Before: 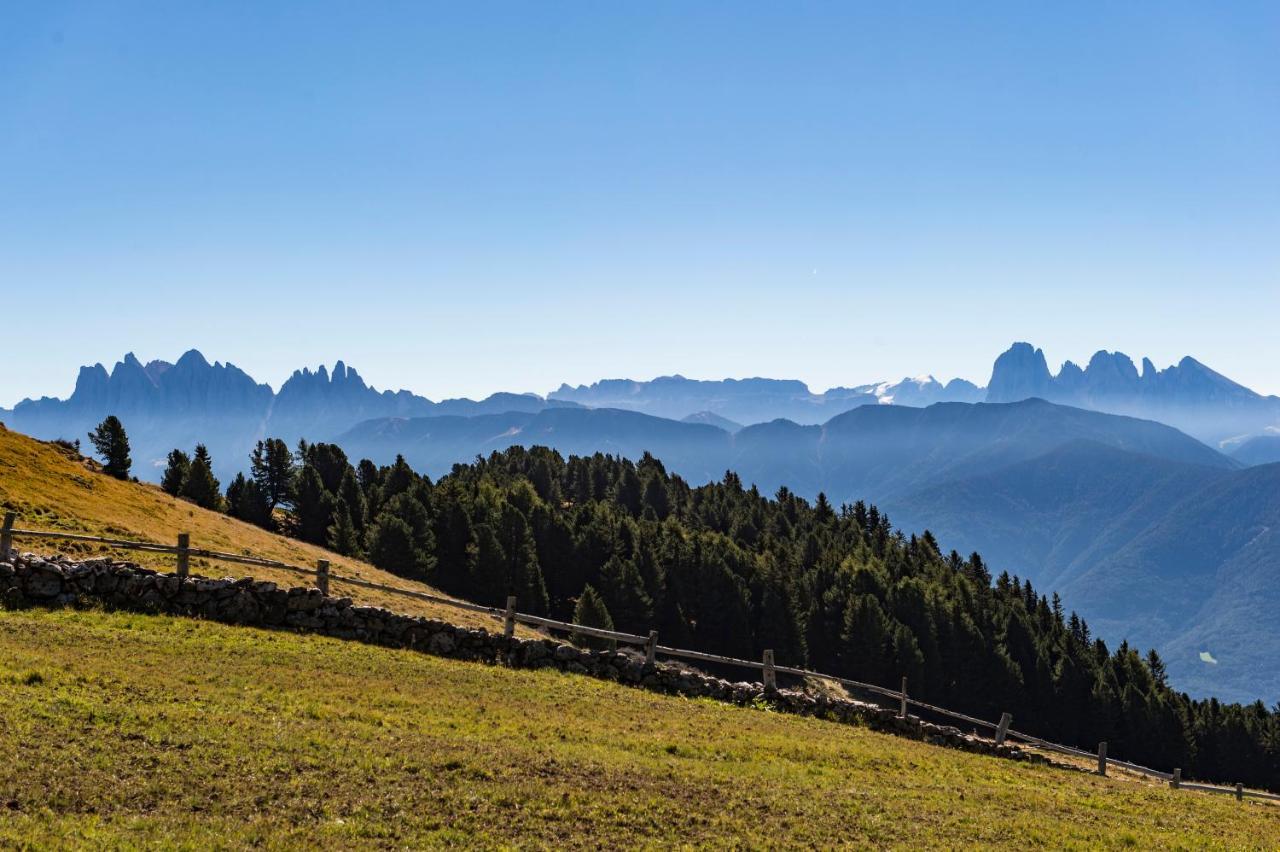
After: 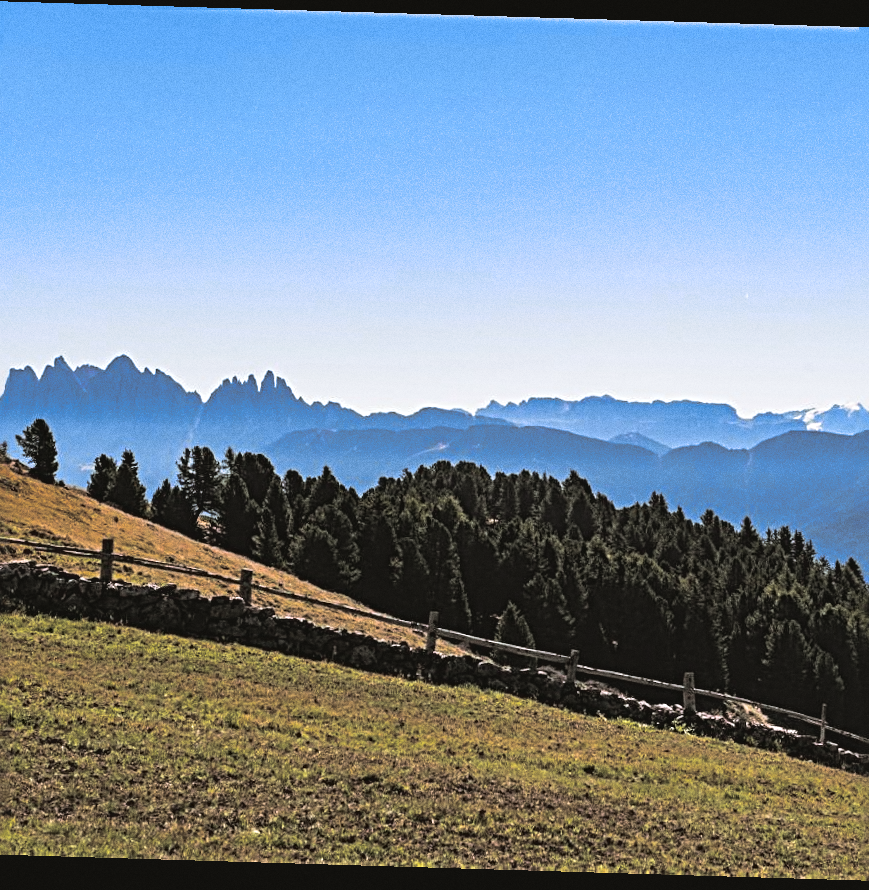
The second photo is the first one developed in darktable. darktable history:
split-toning: shadows › hue 46.8°, shadows › saturation 0.17, highlights › hue 316.8°, highlights › saturation 0.27, balance -51.82
rotate and perspective: rotation 1.72°, automatic cropping off
crop and rotate: left 6.617%, right 26.717%
tone curve: curves: ch0 [(0, 0.046) (0.04, 0.074) (0.831, 0.861) (1, 1)]; ch1 [(0, 0) (0.146, 0.159) (0.338, 0.365) (0.417, 0.455) (0.489, 0.486) (0.504, 0.502) (0.529, 0.537) (0.563, 0.567) (1, 1)]; ch2 [(0, 0) (0.307, 0.298) (0.388, 0.375) (0.443, 0.456) (0.485, 0.492) (0.544, 0.525) (1, 1)], color space Lab, independent channels, preserve colors none
sharpen: radius 4
contrast brightness saturation: contrast 0.04, saturation 0.16
grain: coarseness 0.09 ISO
